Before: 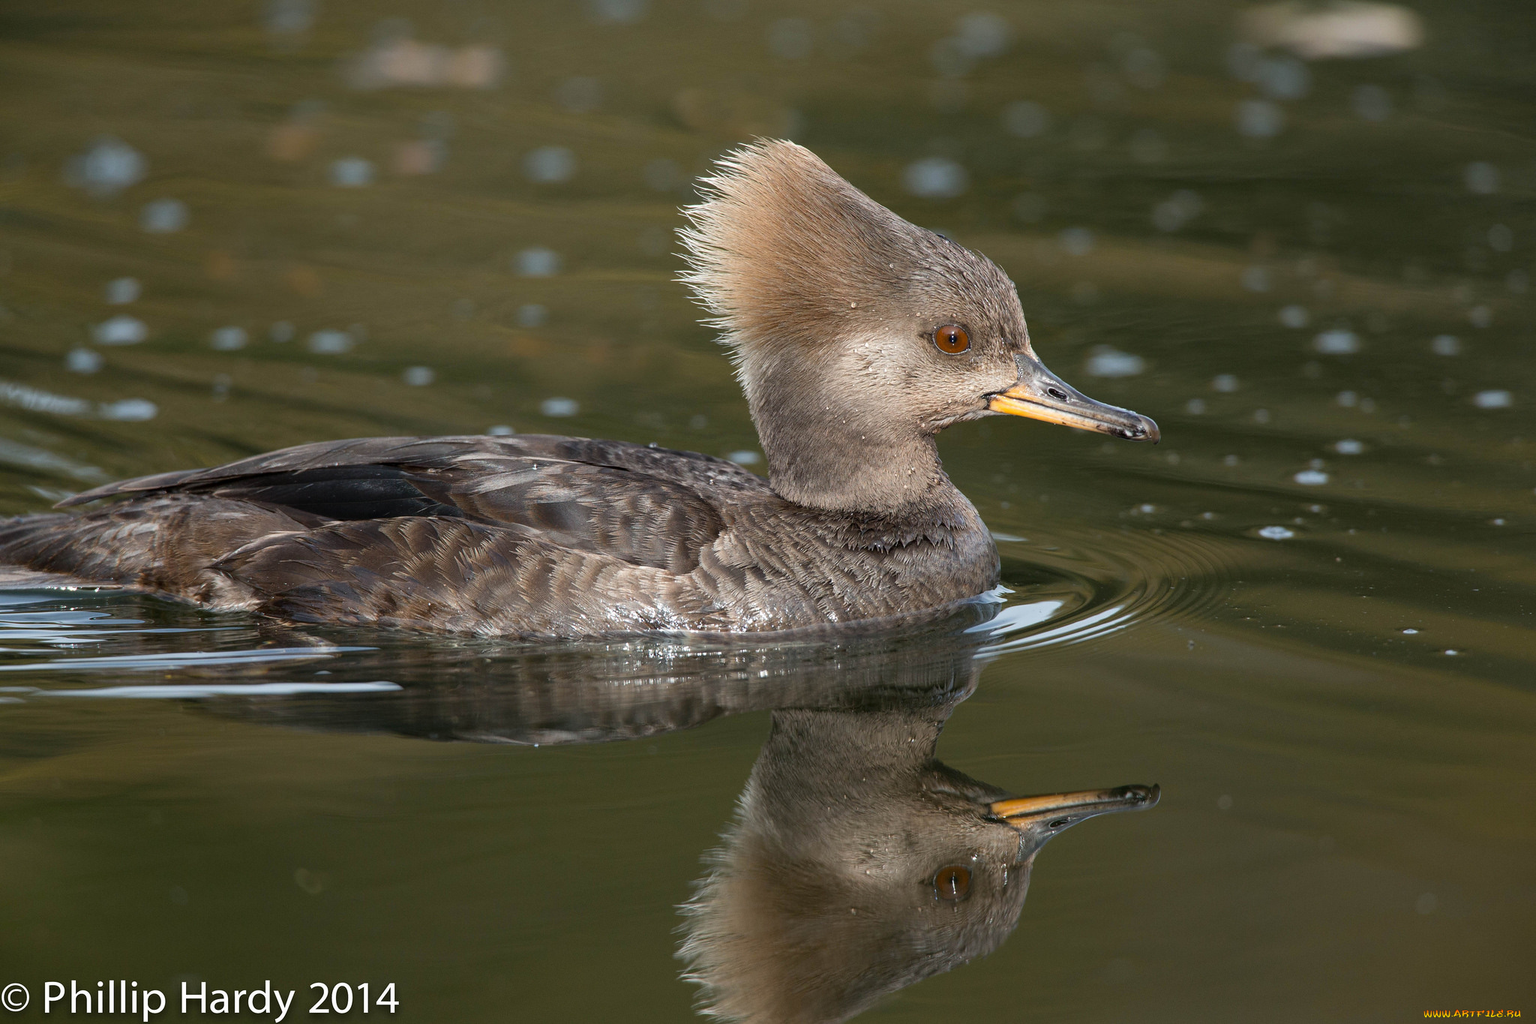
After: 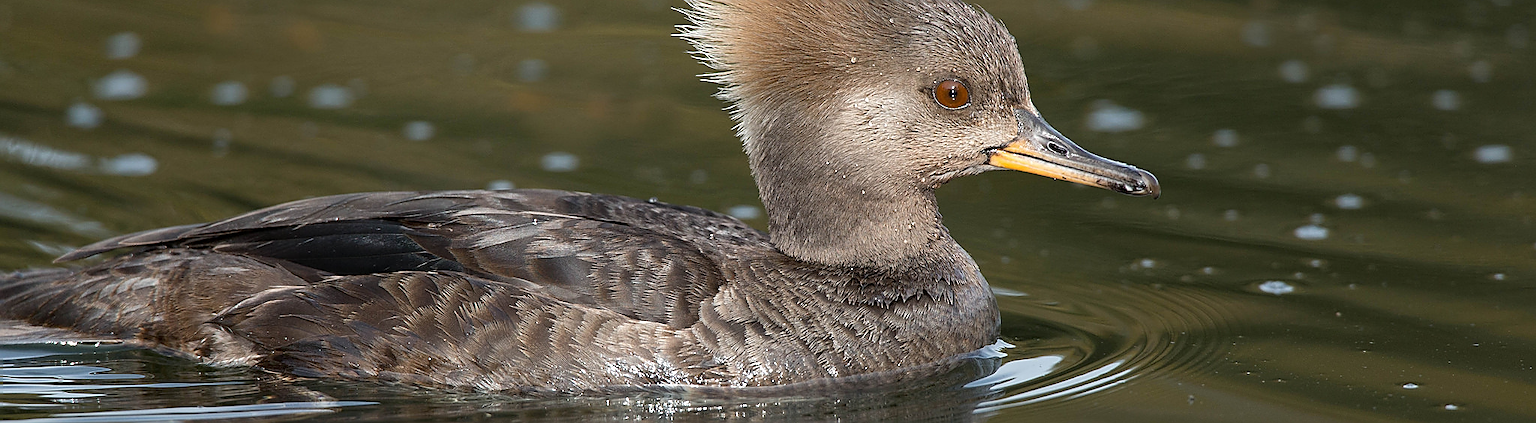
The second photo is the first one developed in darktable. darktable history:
sharpen: radius 1.385, amount 1.263, threshold 0.683
crop and rotate: top 23.994%, bottom 34.682%
